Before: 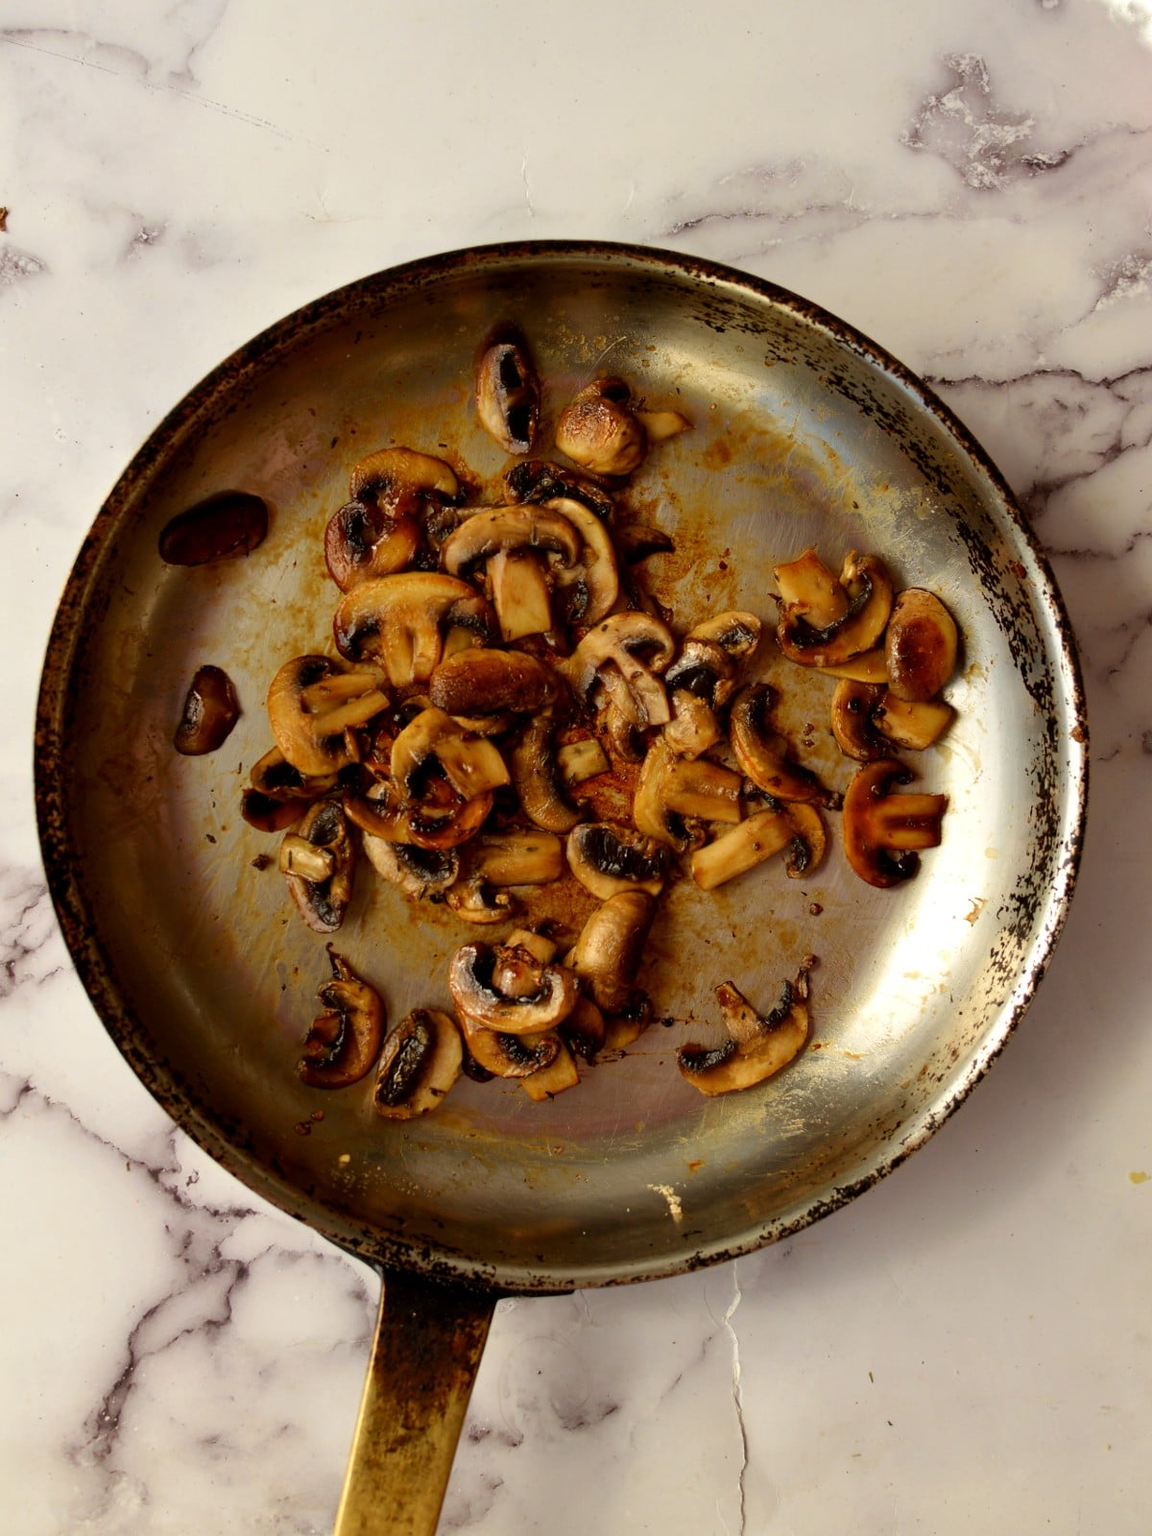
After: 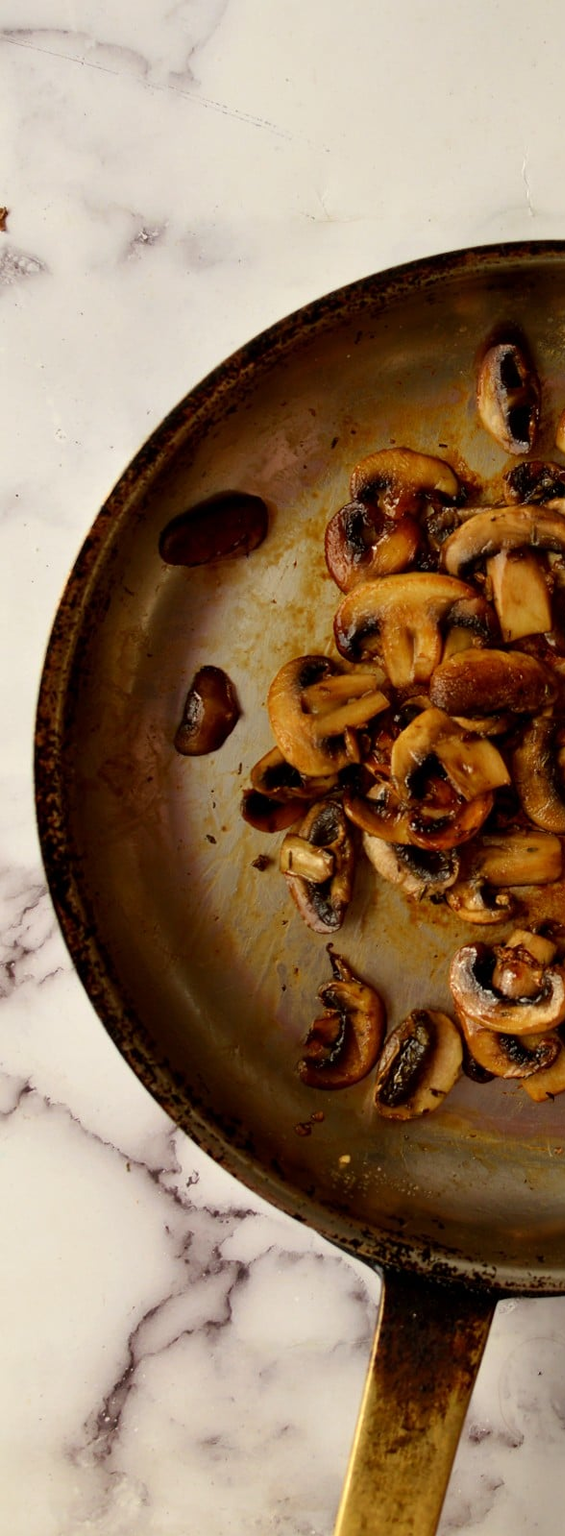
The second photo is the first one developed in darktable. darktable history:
crop and rotate: left 0%, top 0%, right 50.845%
